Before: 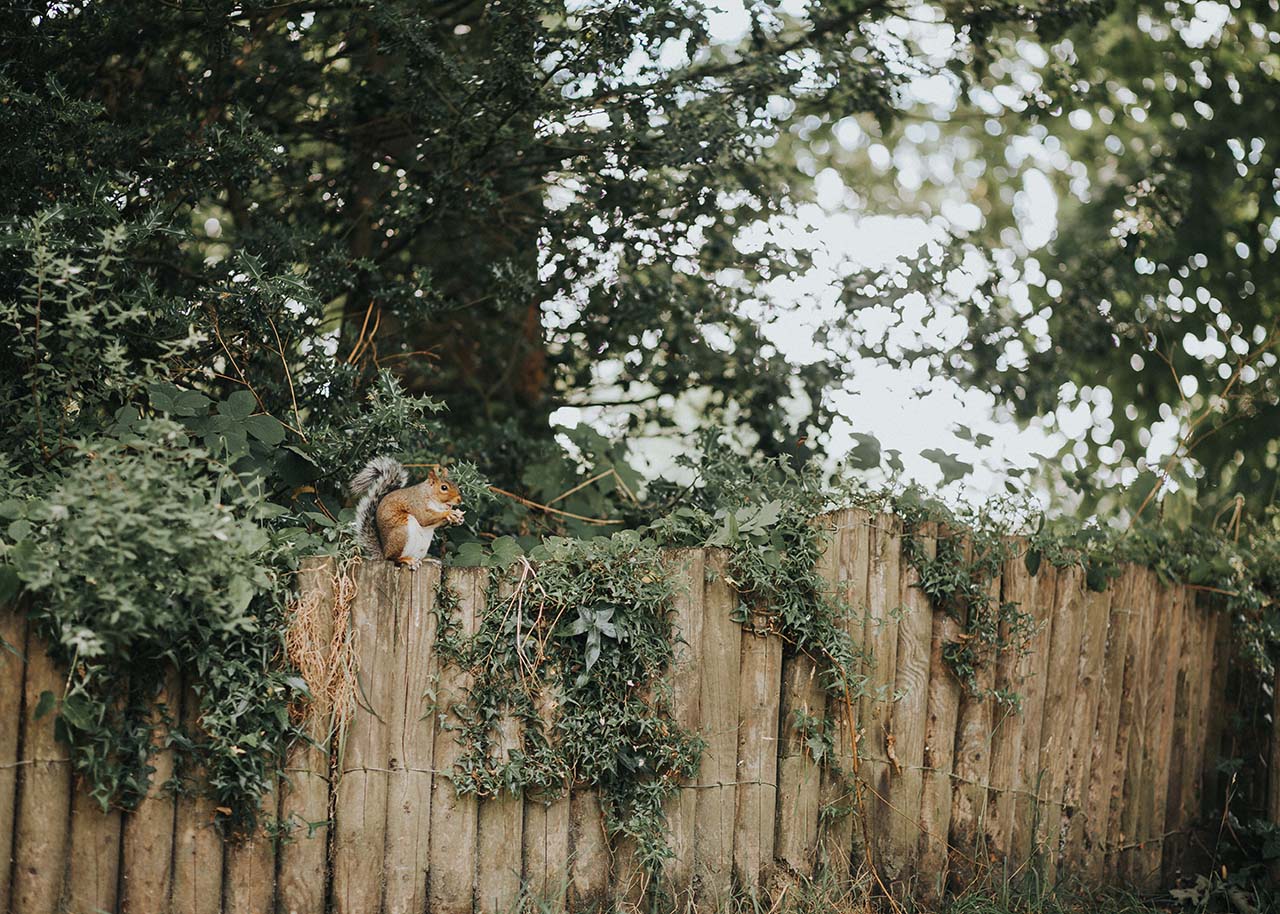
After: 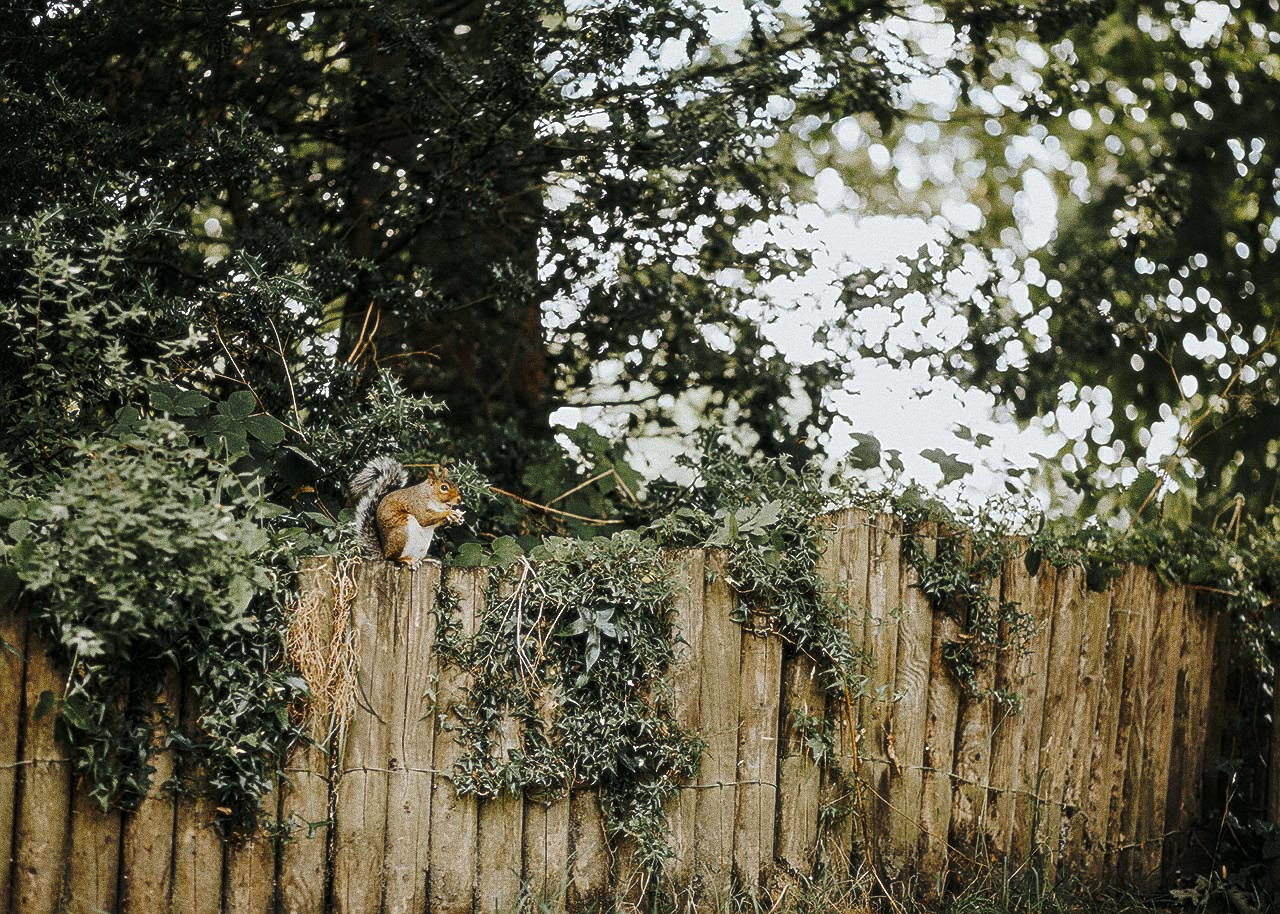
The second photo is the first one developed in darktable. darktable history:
sharpen: on, module defaults
base curve: curves: ch0 [(0, 0) (0.073, 0.04) (0.157, 0.139) (0.492, 0.492) (0.758, 0.758) (1, 1)], preserve colors none
soften: size 10%, saturation 50%, brightness 0.2 EV, mix 10%
local contrast: mode bilateral grid, contrast 20, coarseness 50, detail 120%, midtone range 0.2
color contrast: green-magenta contrast 0.8, blue-yellow contrast 1.1, unbound 0
grain: coarseness 0.09 ISO, strength 40%
